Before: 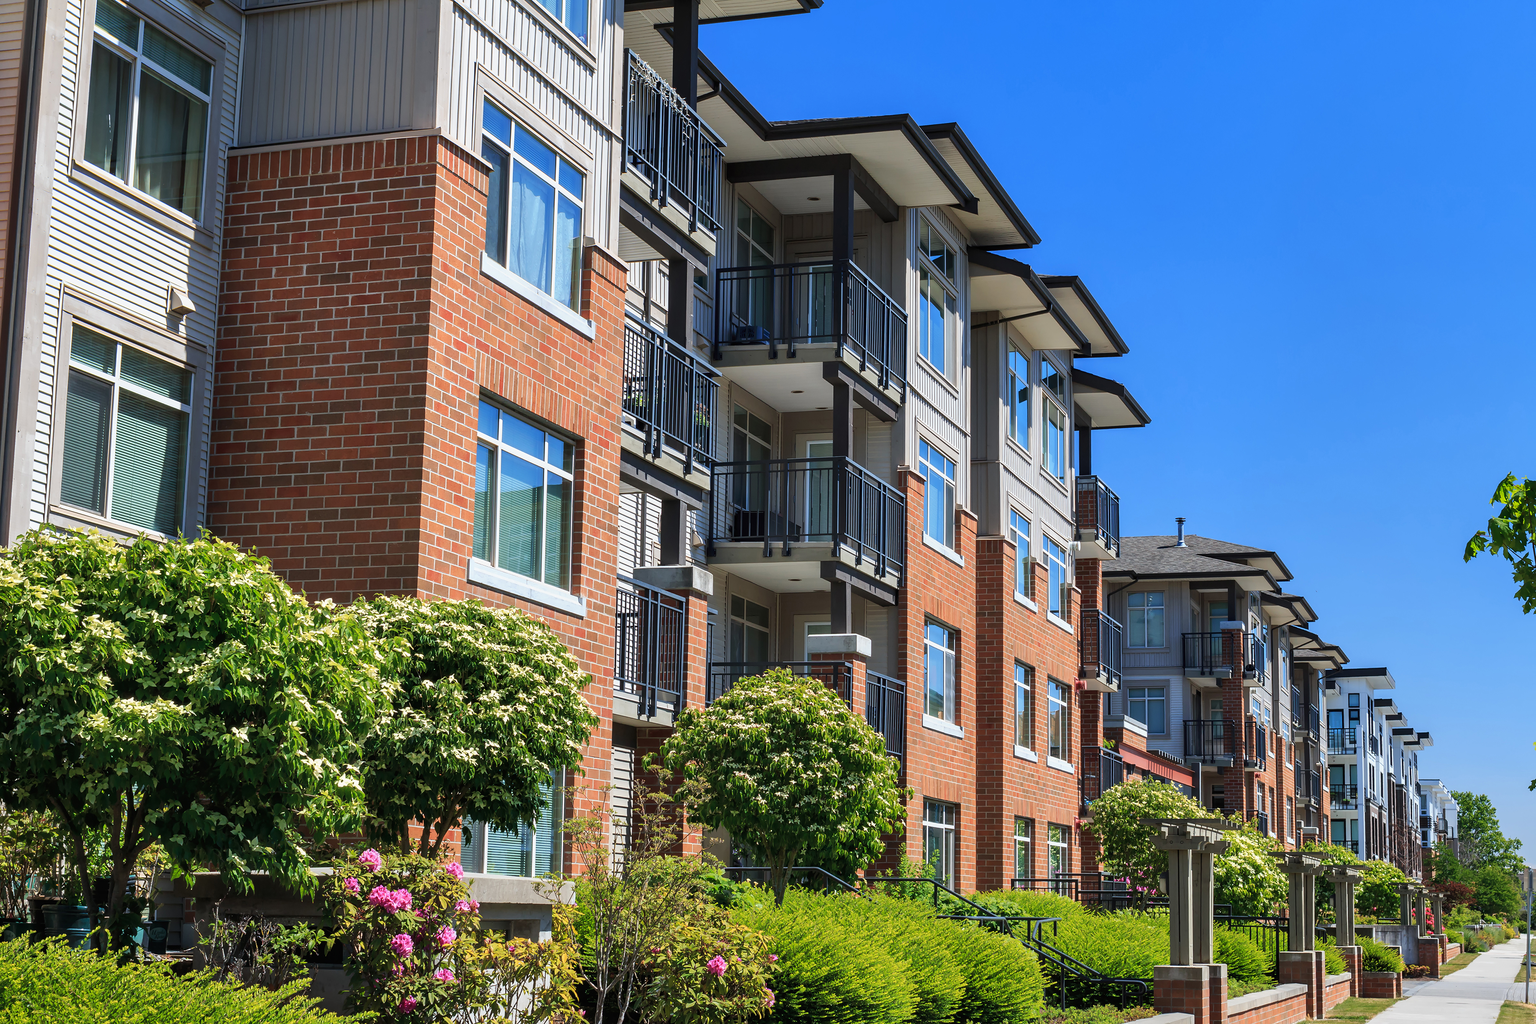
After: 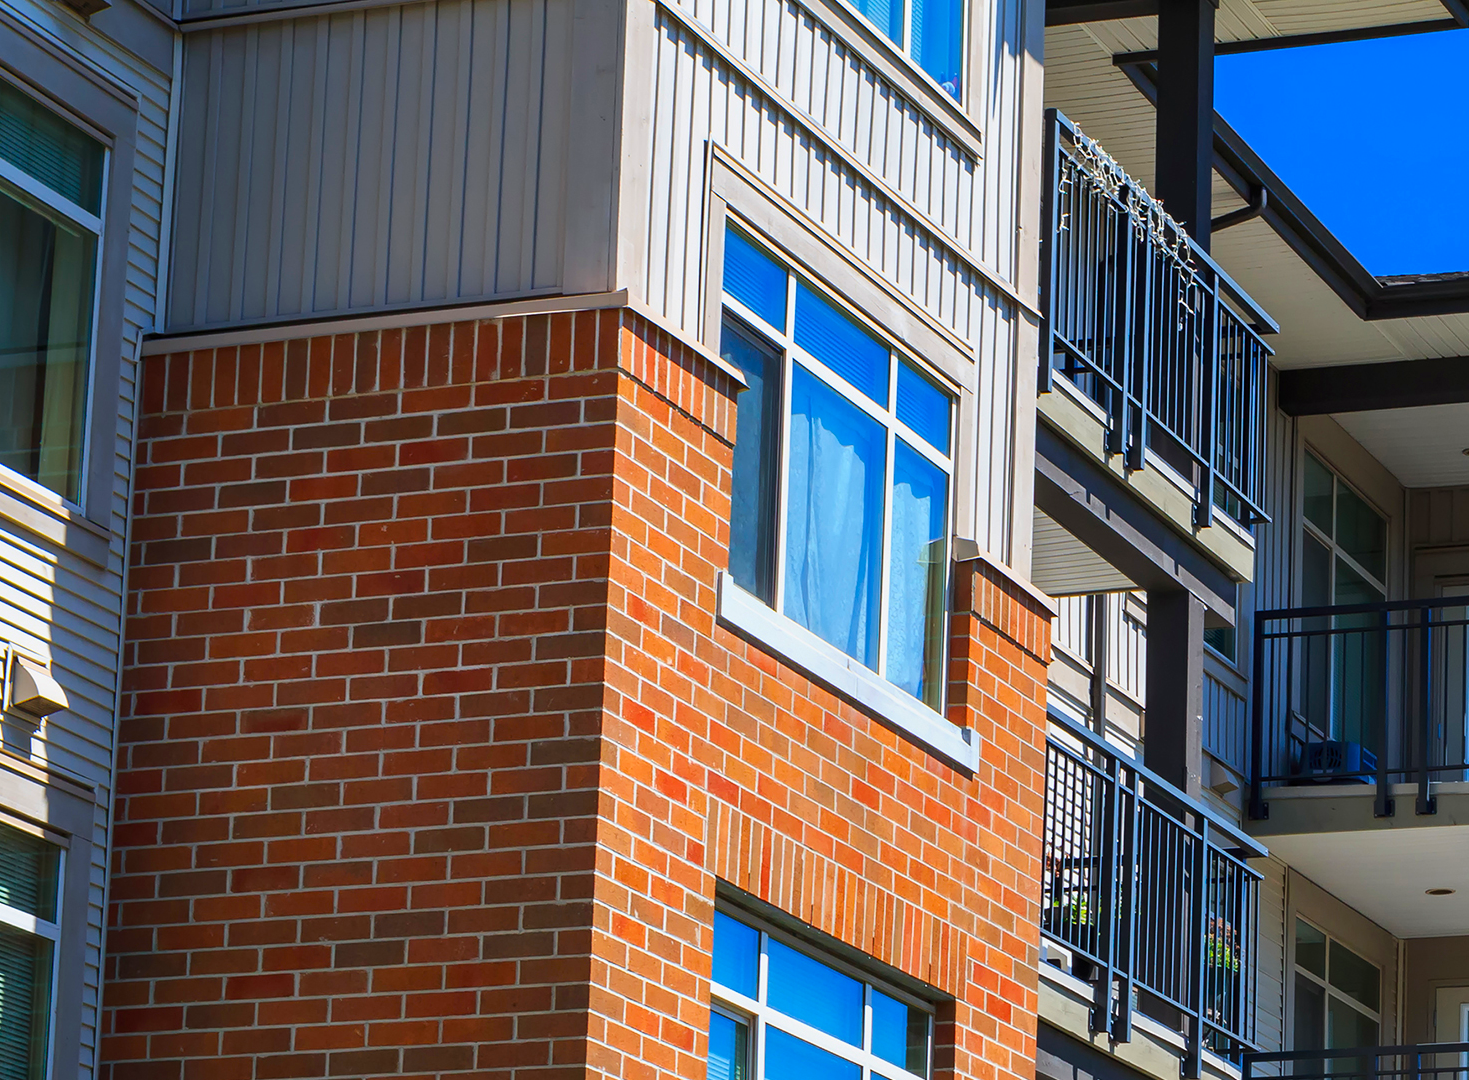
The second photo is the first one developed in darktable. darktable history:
color balance rgb: linear chroma grading › global chroma 15%, perceptual saturation grading › global saturation 30%
base curve: curves: ch0 [(0, 0) (0.297, 0.298) (1, 1)], preserve colors none
exposure: exposure -0.04 EV, compensate highlight preservation false
crop and rotate: left 10.817%, top 0.062%, right 47.194%, bottom 53.626%
